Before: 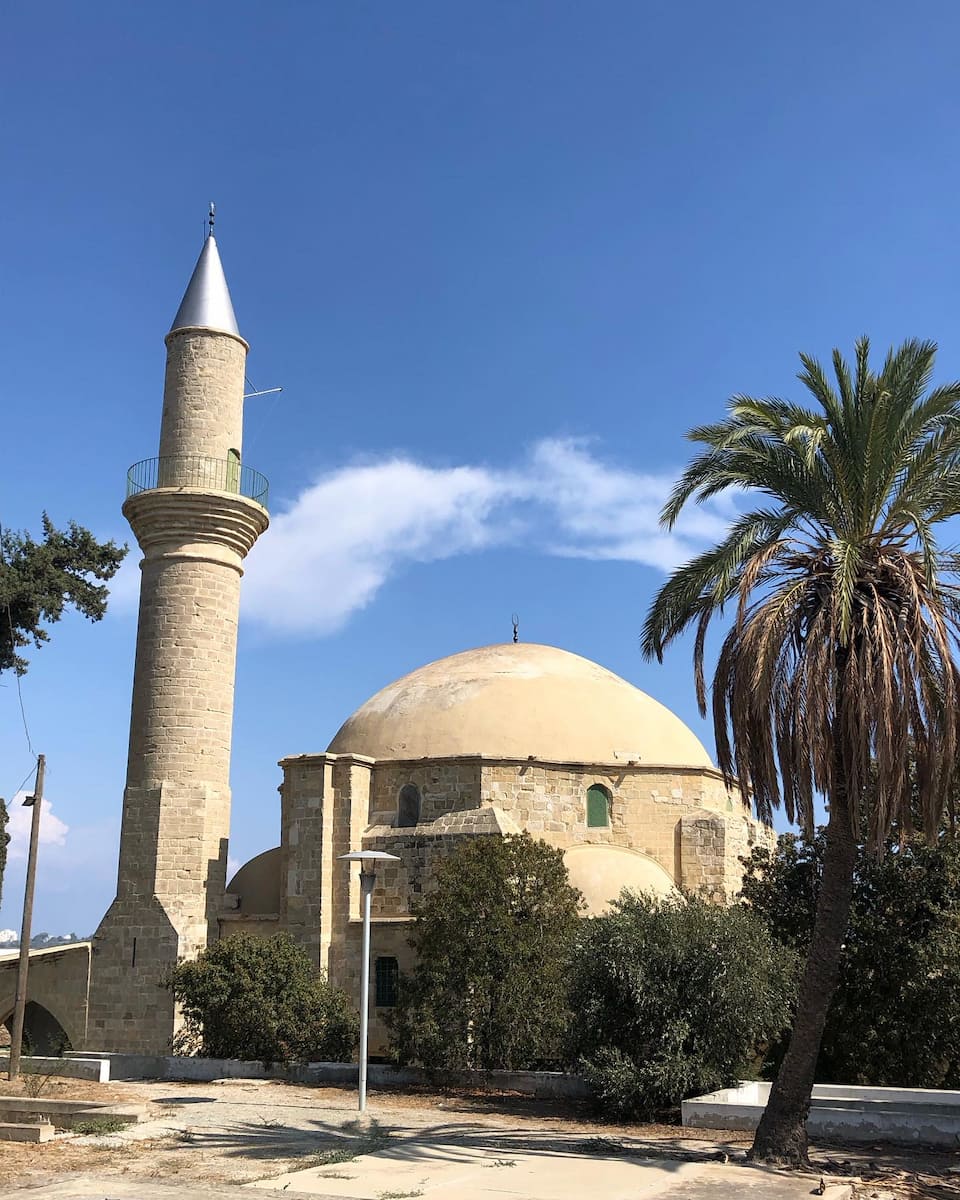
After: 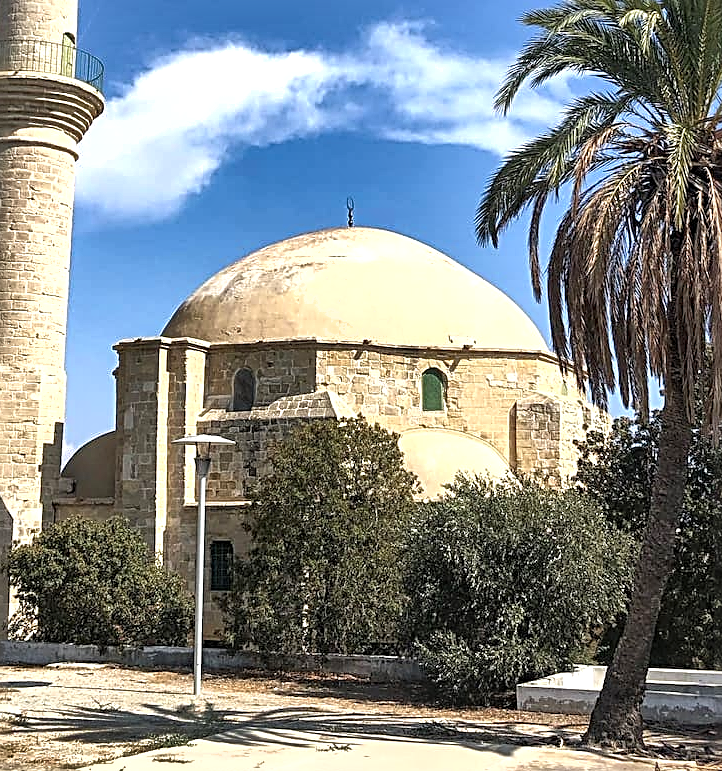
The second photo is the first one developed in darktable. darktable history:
crop and rotate: left 17.218%, top 34.687%, right 7.573%, bottom 1.053%
local contrast: on, module defaults
shadows and highlights: radius 107.6, shadows 45.92, highlights -67.82, low approximation 0.01, soften with gaussian
exposure: exposure 0.491 EV, compensate highlight preservation false
sharpen: radius 2.805, amount 0.705
